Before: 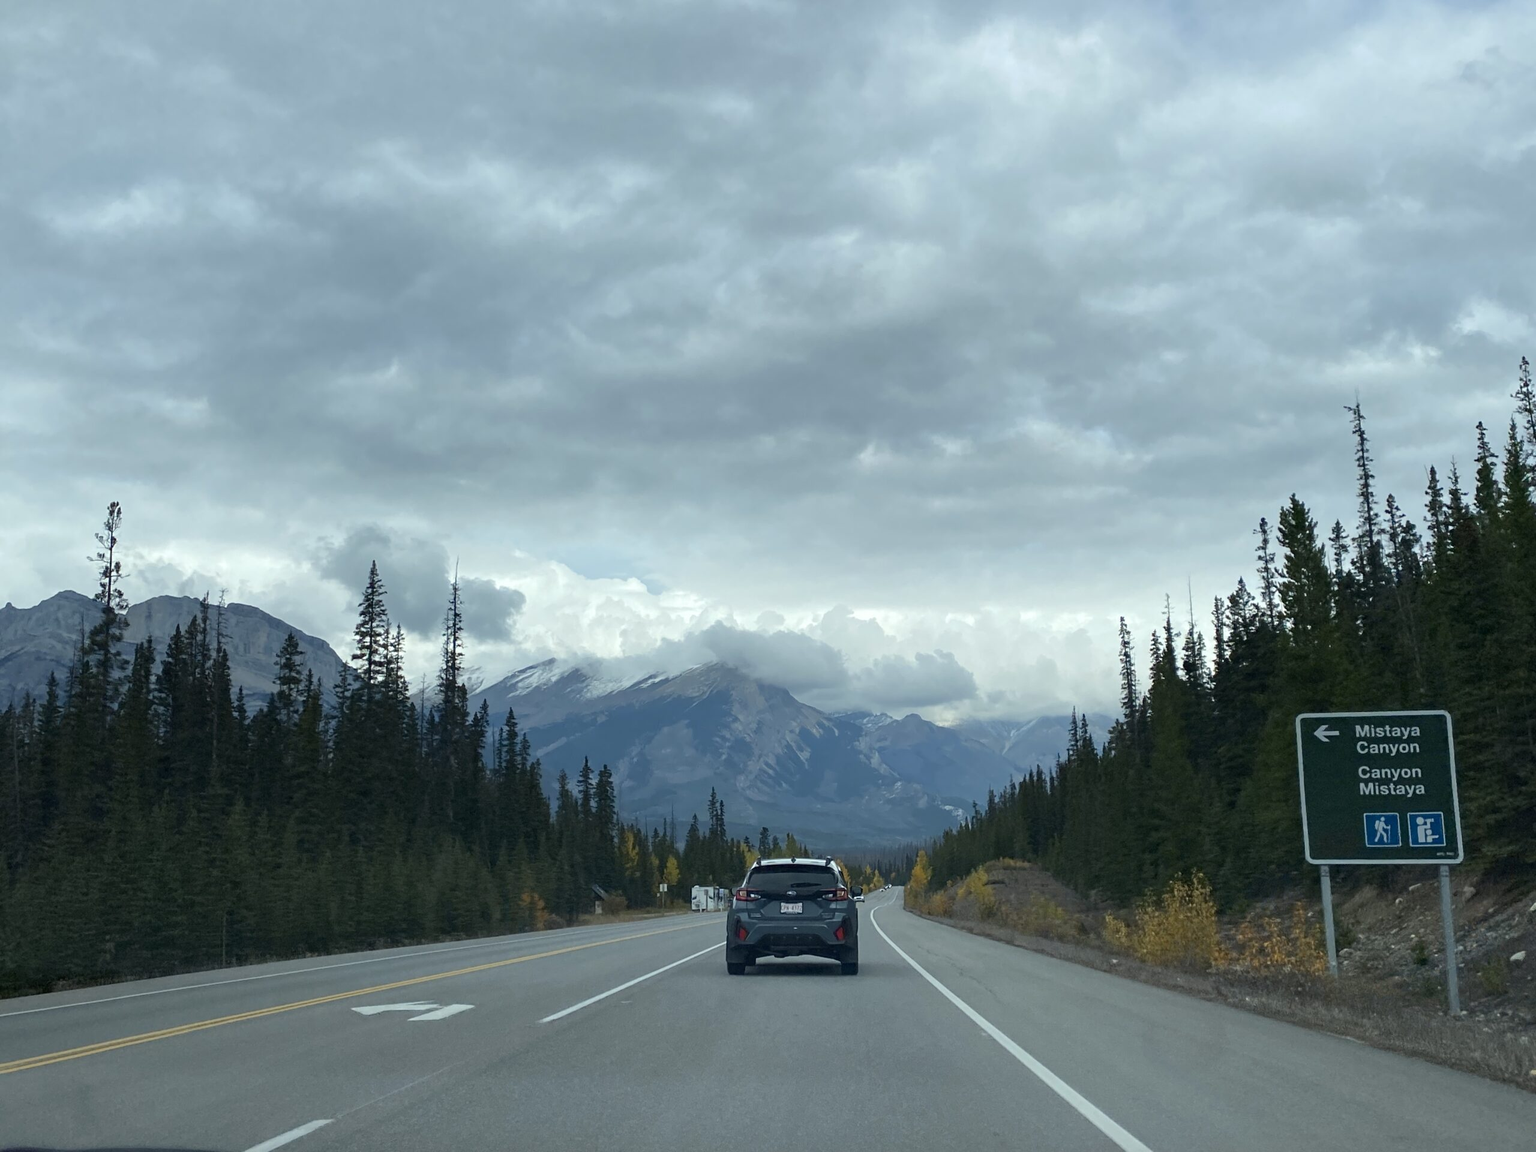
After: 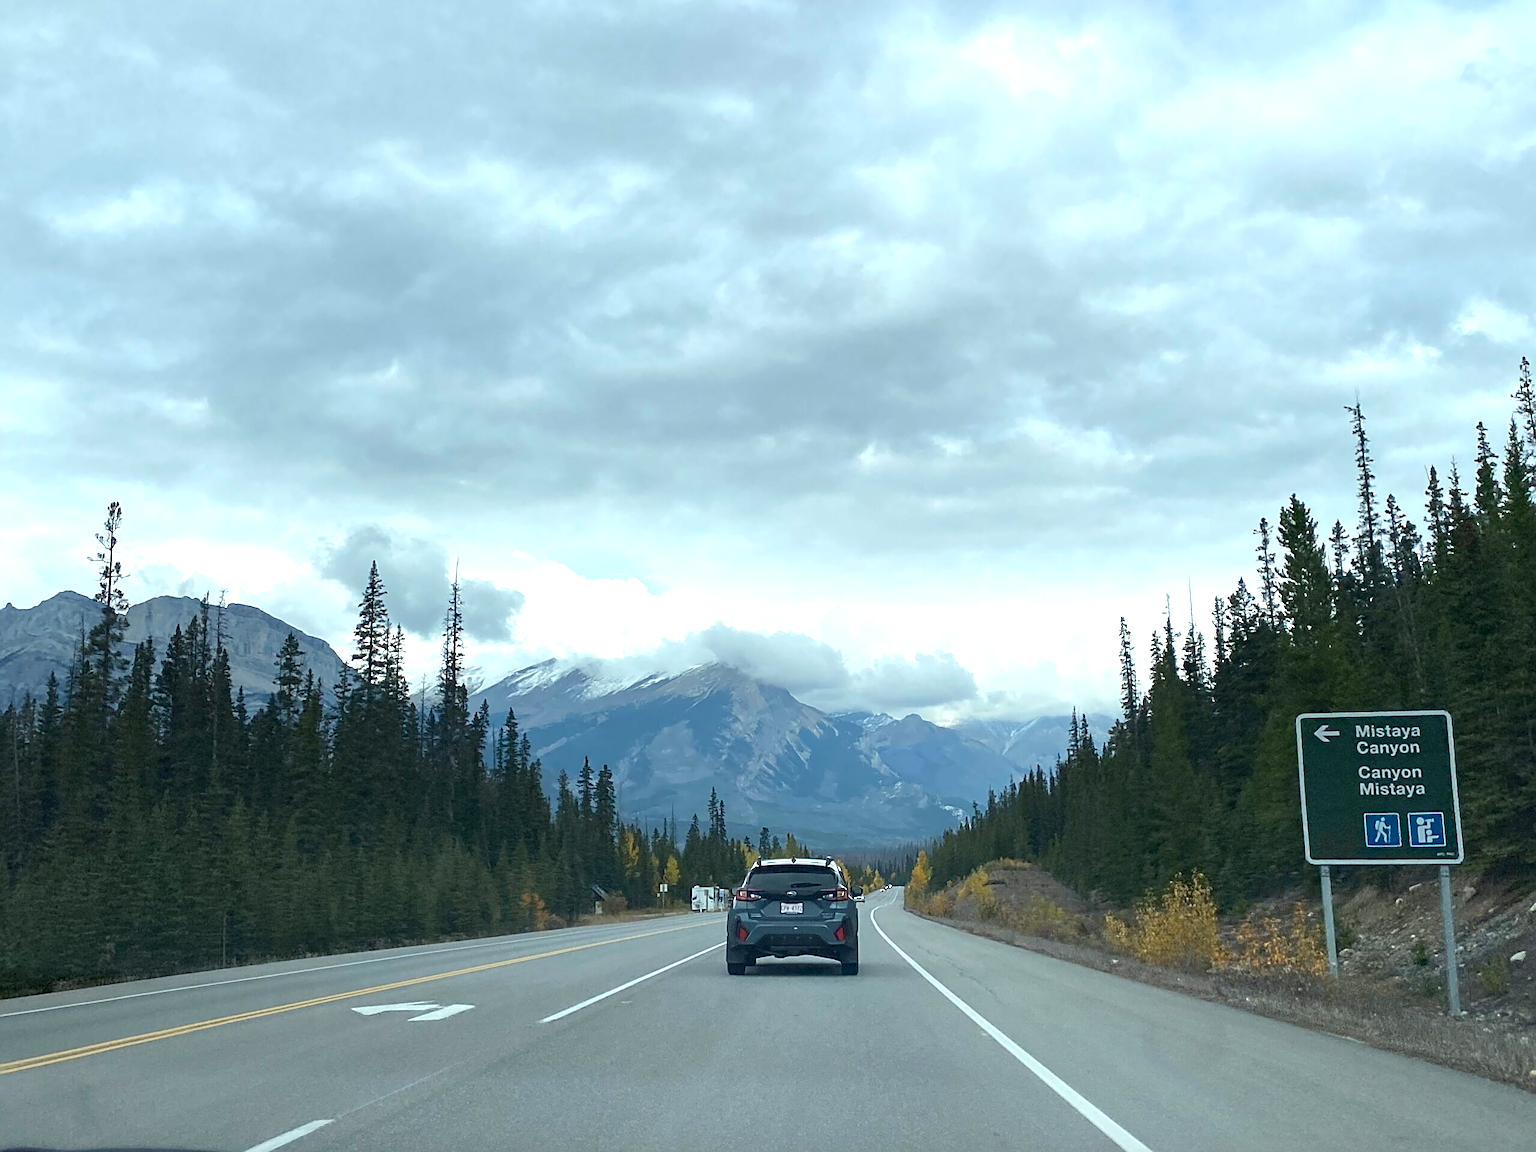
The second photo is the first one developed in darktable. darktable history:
sharpen: on, module defaults
color zones: curves: ch1 [(0, 0.469) (0.001, 0.469) (0.12, 0.446) (0.248, 0.469) (0.5, 0.5) (0.748, 0.5) (0.999, 0.469) (1, 0.469)], mix 31.91%
exposure: black level correction 0, exposure 0.693 EV, compensate exposure bias true, compensate highlight preservation false
